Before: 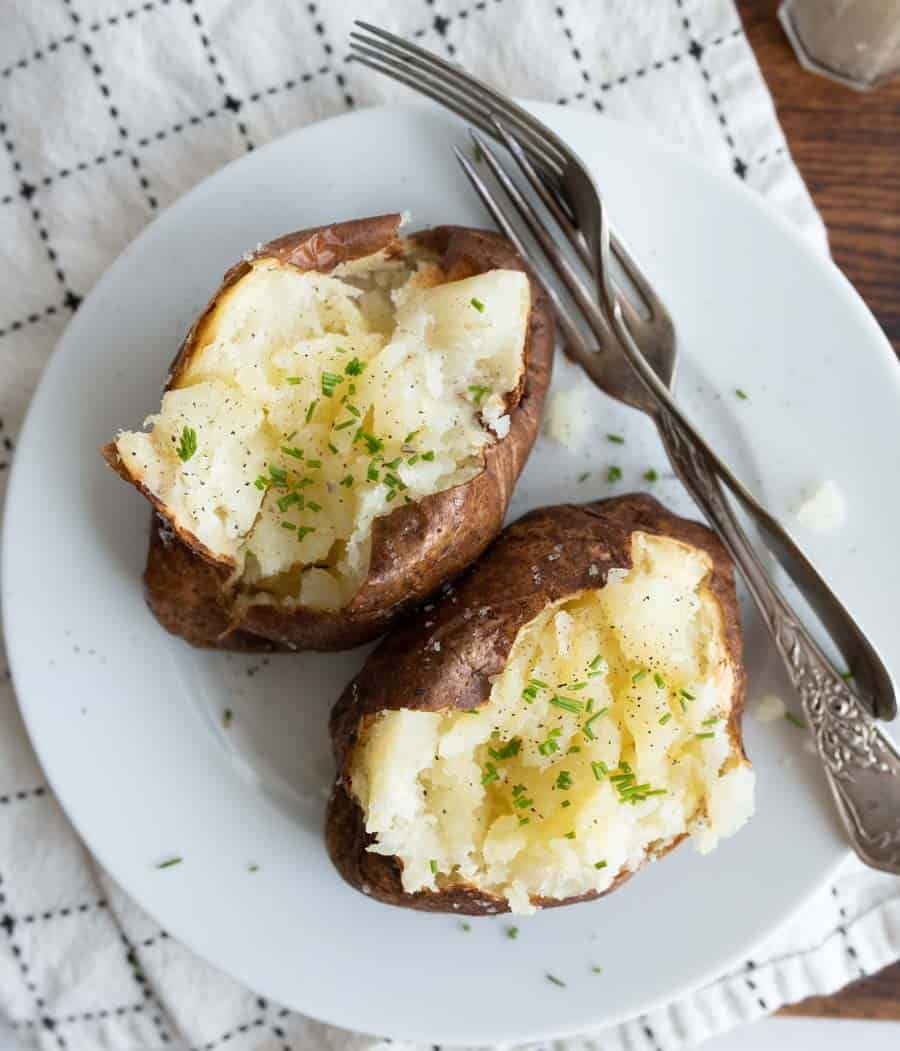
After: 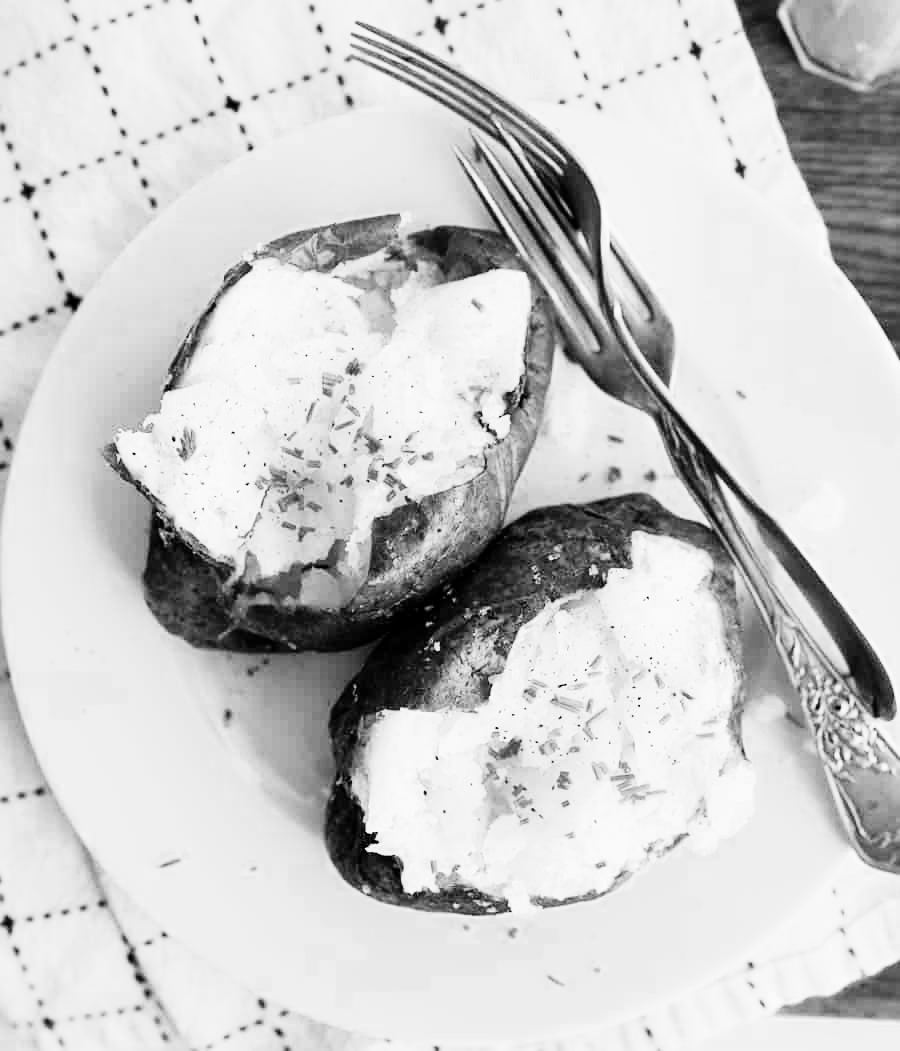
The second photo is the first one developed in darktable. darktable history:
contrast equalizer: octaves 7, y [[0.6 ×6], [0.55 ×6], [0 ×6], [0 ×6], [0 ×6]], mix 0.15
color zones: curves: ch0 [(0, 0.5) (0.125, 0.4) (0.25, 0.5) (0.375, 0.4) (0.5, 0.4) (0.625, 0.35) (0.75, 0.35) (0.875, 0.5)]; ch1 [(0, 0.35) (0.125, 0.45) (0.25, 0.35) (0.375, 0.35) (0.5, 0.35) (0.625, 0.35) (0.75, 0.45) (0.875, 0.35)]; ch2 [(0, 0.6) (0.125, 0.5) (0.25, 0.5) (0.375, 0.6) (0.5, 0.6) (0.625, 0.5) (0.75, 0.5) (0.875, 0.5)]
denoise (profiled): strength 1.2, preserve shadows 0, a [-1, 0, 0], y [[0.5 ×7] ×4, [0 ×7], [0.5 ×7]], compensate highlight preservation false
monochrome: on, module defaults
sharpen: amount 0.2
rgb curve: curves: ch0 [(0, 0) (0.21, 0.15) (0.24, 0.21) (0.5, 0.75) (0.75, 0.96) (0.89, 0.99) (1, 1)]; ch1 [(0, 0.02) (0.21, 0.13) (0.25, 0.2) (0.5, 0.67) (0.75, 0.9) (0.89, 0.97) (1, 1)]; ch2 [(0, 0.02) (0.21, 0.13) (0.25, 0.2) (0.5, 0.67) (0.75, 0.9) (0.89, 0.97) (1, 1)], compensate middle gray true
color balance rgb: shadows lift › chroma 1%, shadows lift › hue 113°, highlights gain › chroma 0.2%, highlights gain › hue 333°, perceptual saturation grading › global saturation 20%, perceptual saturation grading › highlights -50%, perceptual saturation grading › shadows 25%, contrast -20%
